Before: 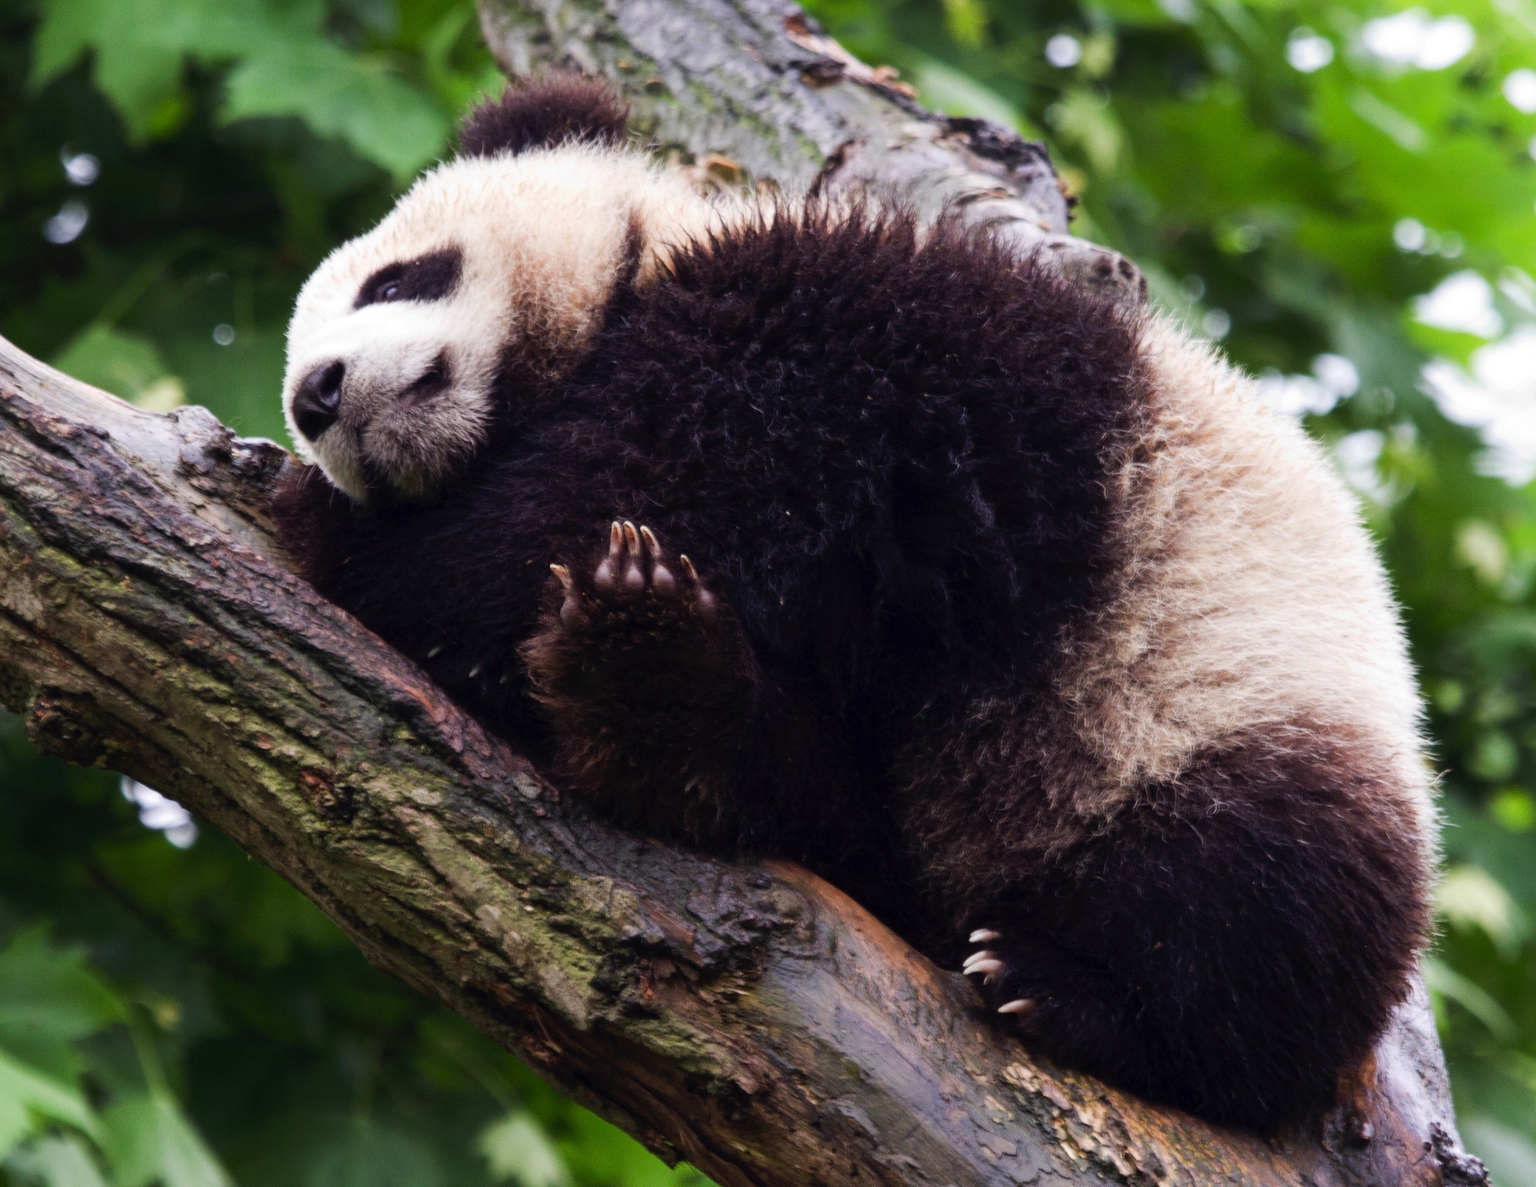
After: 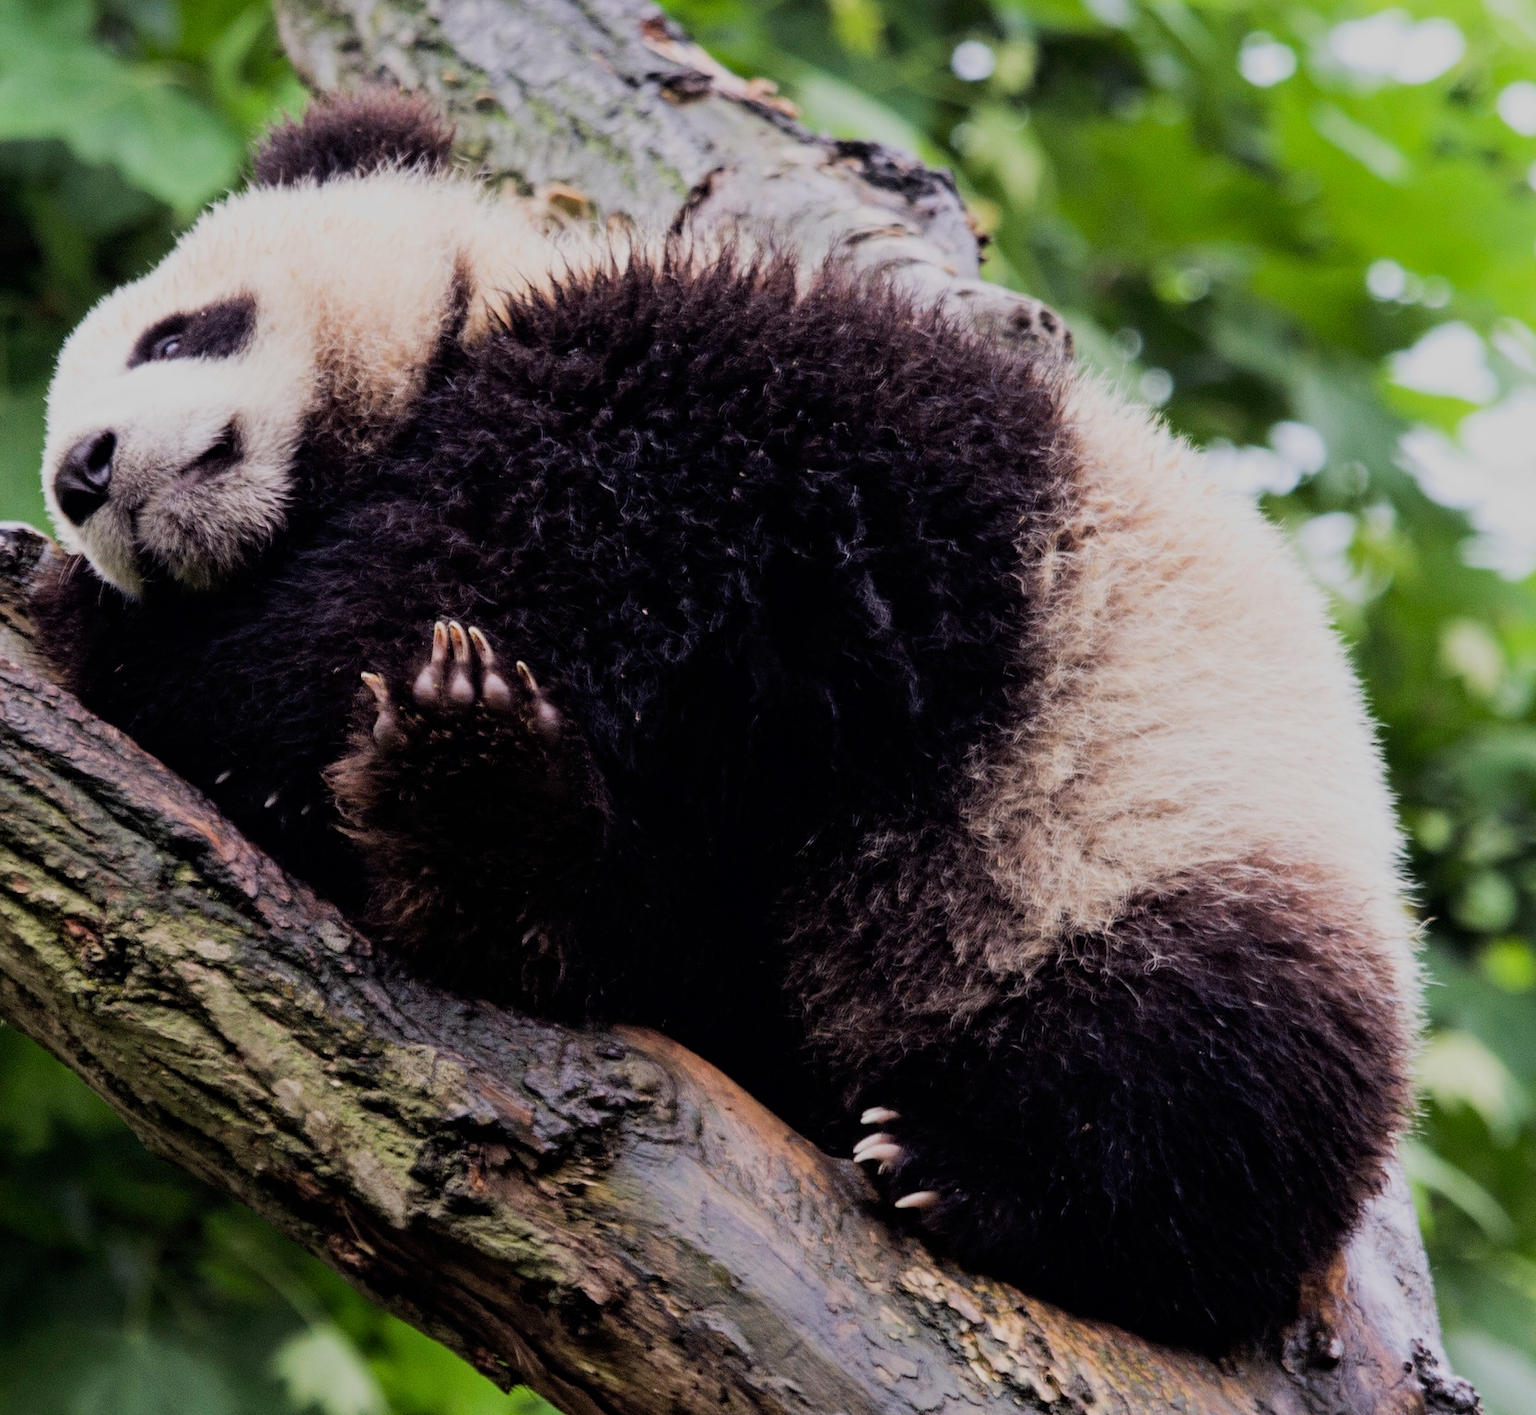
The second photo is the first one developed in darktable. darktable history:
crop: left 16.145%
filmic rgb: black relative exposure -7.15 EV, white relative exposure 5.36 EV, hardness 3.02, color science v6 (2022)
contrast equalizer: y [[0.5, 0.501, 0.532, 0.538, 0.54, 0.541], [0.5 ×6], [0.5 ×6], [0 ×6], [0 ×6]]
